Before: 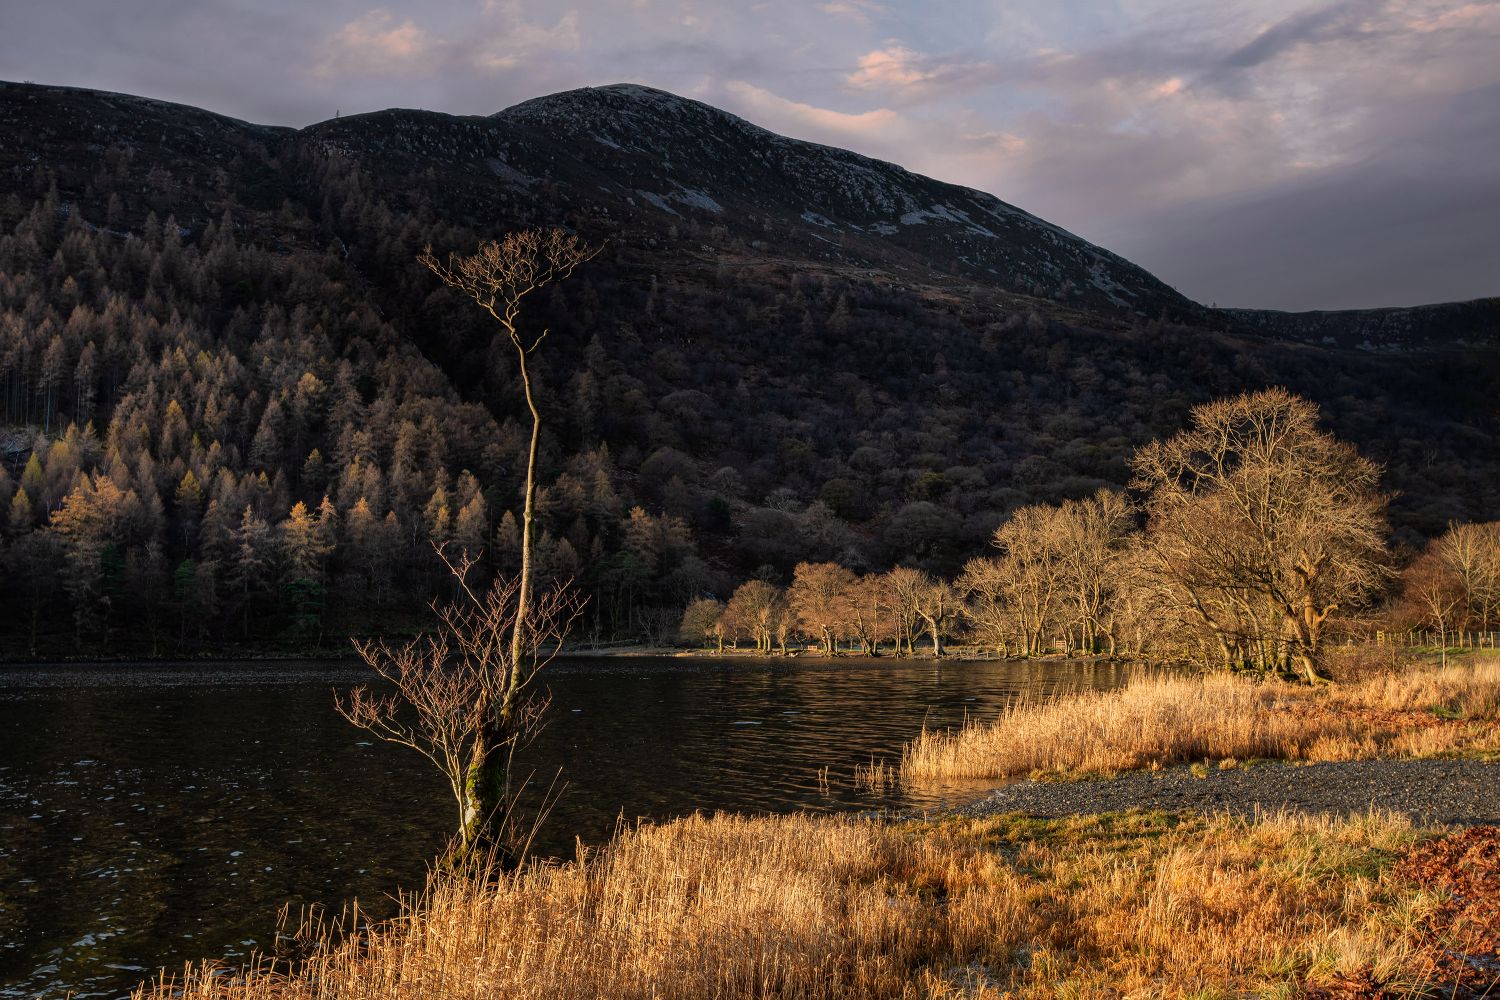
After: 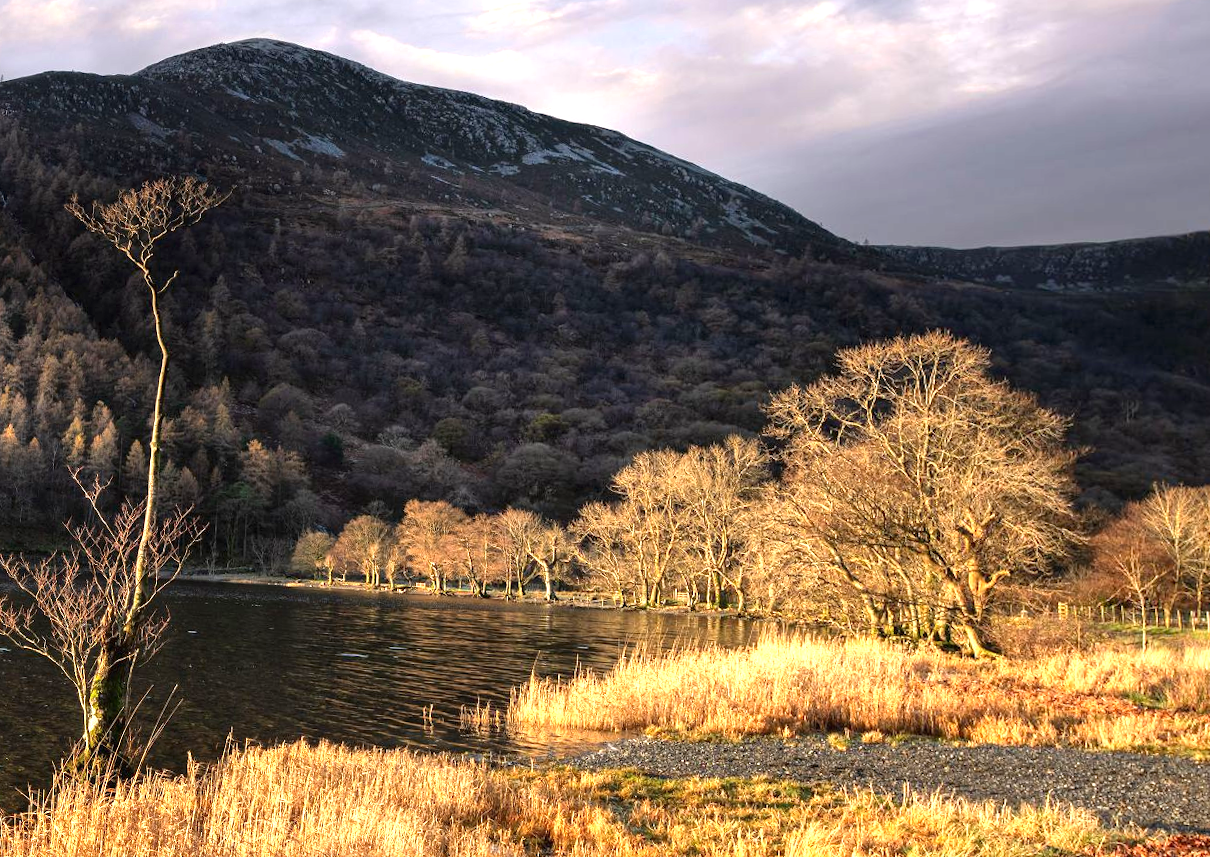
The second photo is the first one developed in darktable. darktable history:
exposure: black level correction 0, exposure 1.3 EV, compensate highlight preservation false
rotate and perspective: rotation 1.69°, lens shift (vertical) -0.023, lens shift (horizontal) -0.291, crop left 0.025, crop right 0.988, crop top 0.092, crop bottom 0.842
crop: left 17.582%, bottom 0.031%
